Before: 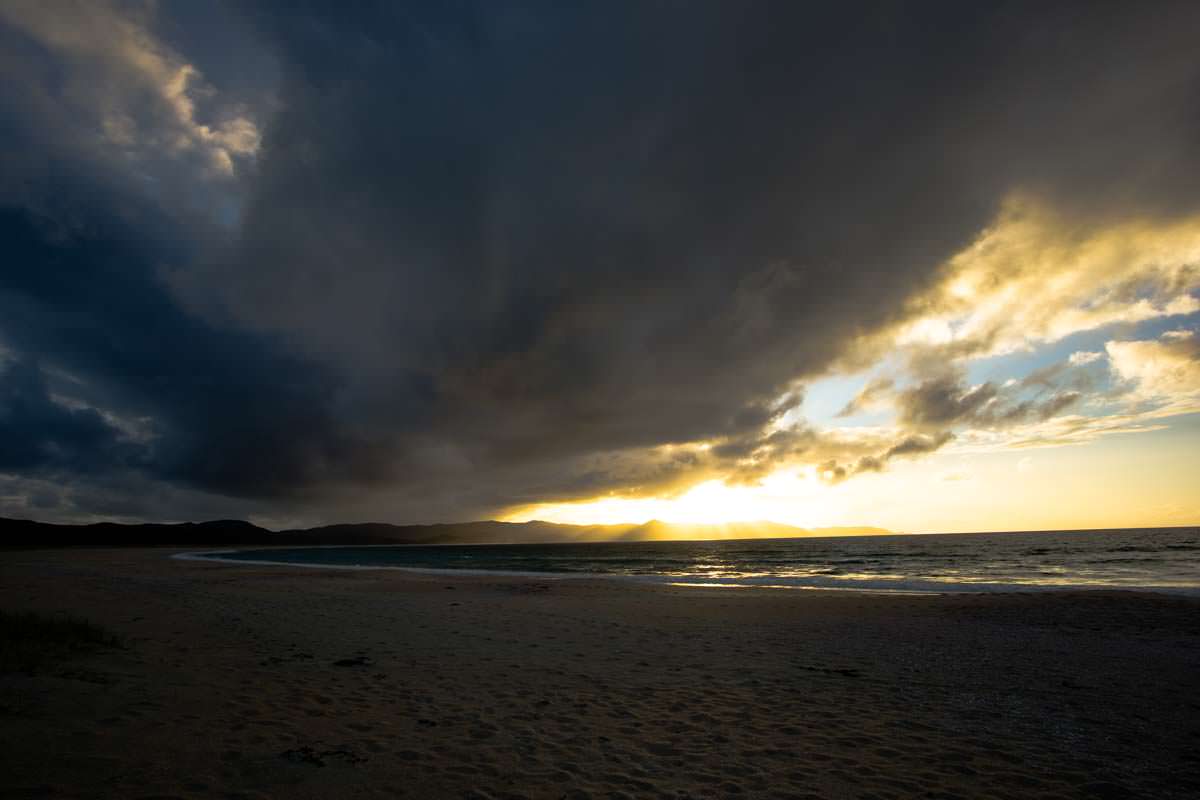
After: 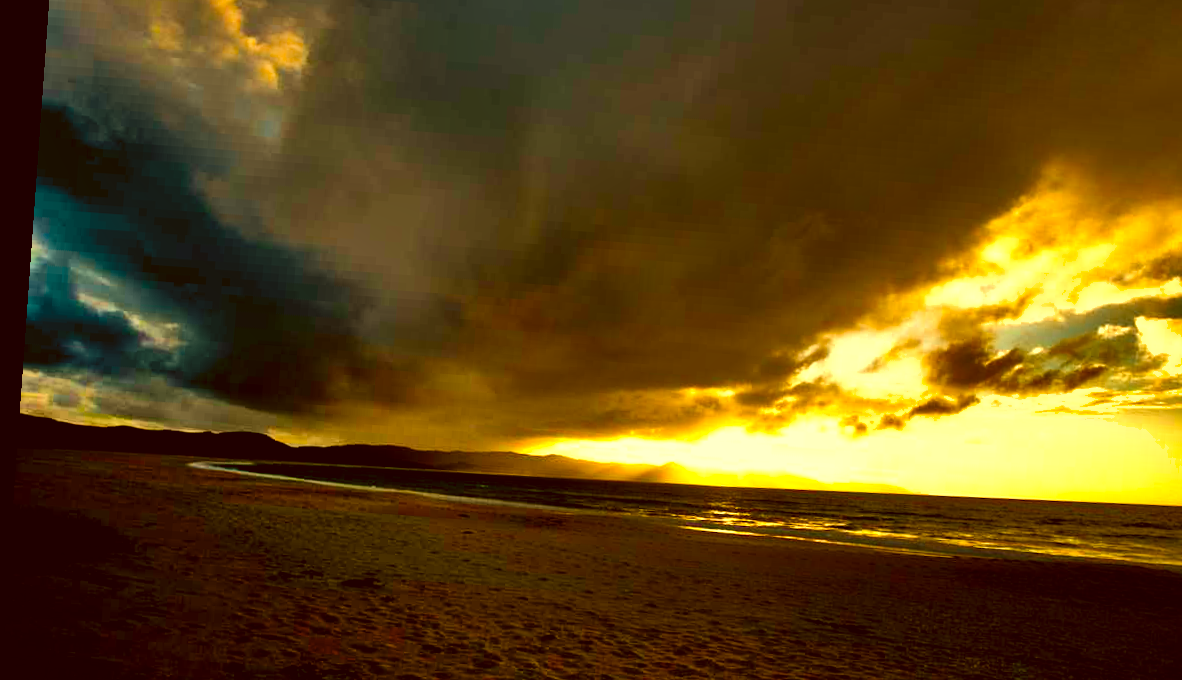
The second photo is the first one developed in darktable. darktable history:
crop and rotate: angle 0.03°, top 11.643%, right 5.651%, bottom 11.189%
rotate and perspective: rotation 4.1°, automatic cropping off
exposure: compensate highlight preservation false
color balance rgb: global offset › luminance -0.37%, perceptual saturation grading › highlights -17.77%, perceptual saturation grading › mid-tones 33.1%, perceptual saturation grading › shadows 50.52%, perceptual brilliance grading › highlights 20%, perceptual brilliance grading › mid-tones 20%, perceptual brilliance grading › shadows -20%, global vibrance 50%
color correction: highlights a* -5.94, highlights b* 9.48, shadows a* 10.12, shadows b* 23.94
shadows and highlights: shadows 80.73, white point adjustment -9.07, highlights -61.46, soften with gaussian
white balance: red 1.138, green 0.996, blue 0.812
